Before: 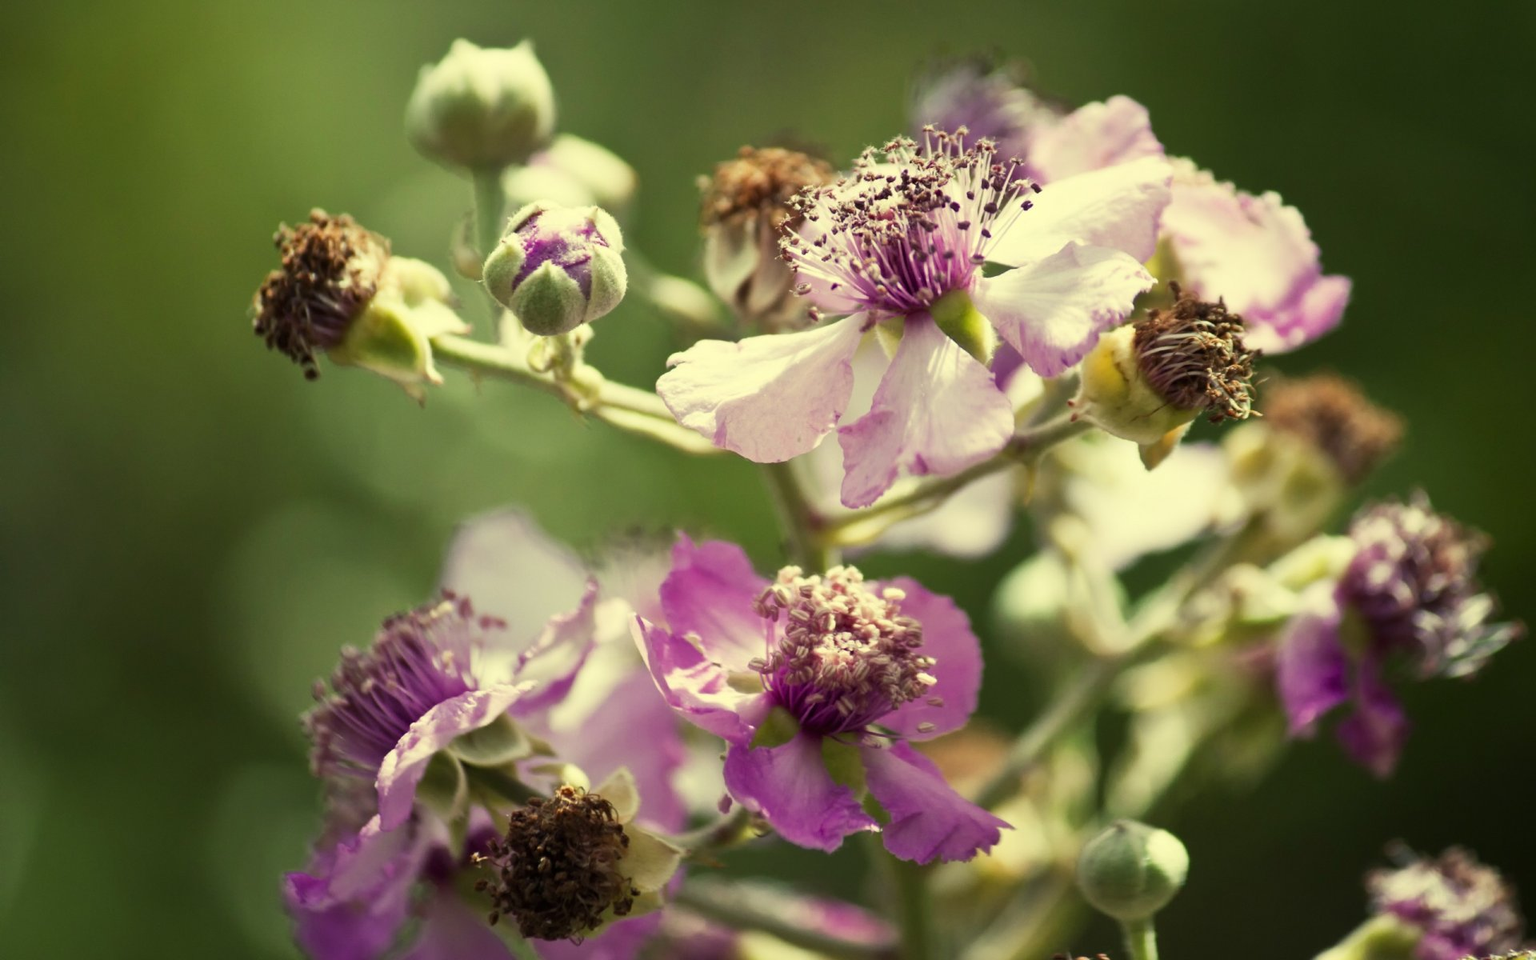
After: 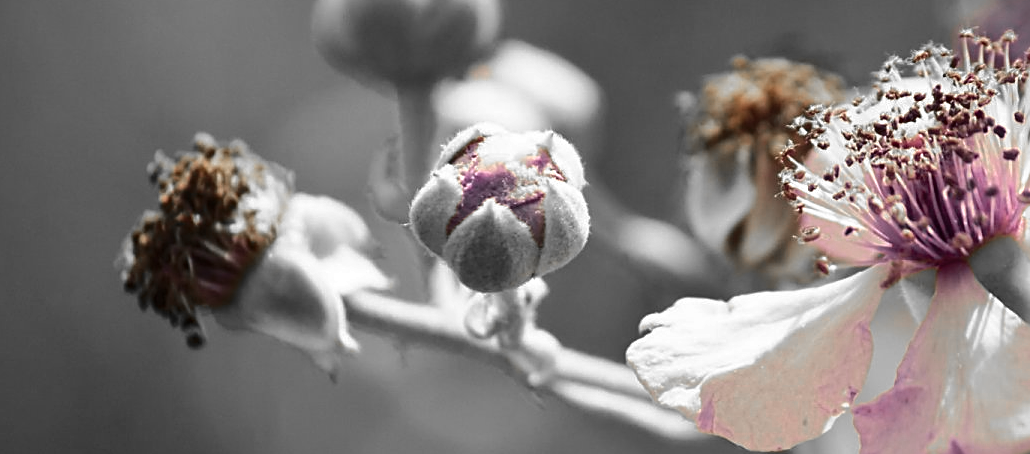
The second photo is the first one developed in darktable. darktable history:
white balance: red 0.983, blue 1.036
sharpen: on, module defaults
shadows and highlights: on, module defaults
crop: left 10.121%, top 10.631%, right 36.218%, bottom 51.526%
color zones: curves: ch0 [(0, 0.65) (0.096, 0.644) (0.221, 0.539) (0.429, 0.5) (0.571, 0.5) (0.714, 0.5) (0.857, 0.5) (1, 0.65)]; ch1 [(0, 0.5) (0.143, 0.5) (0.257, -0.002) (0.429, 0.04) (0.571, -0.001) (0.714, -0.015) (0.857, 0.024) (1, 0.5)]
tone curve: curves: ch0 [(0, 0) (0.224, 0.12) (0.375, 0.296) (0.528, 0.472) (0.681, 0.634) (0.8, 0.766) (0.873, 0.877) (1, 1)], preserve colors basic power
